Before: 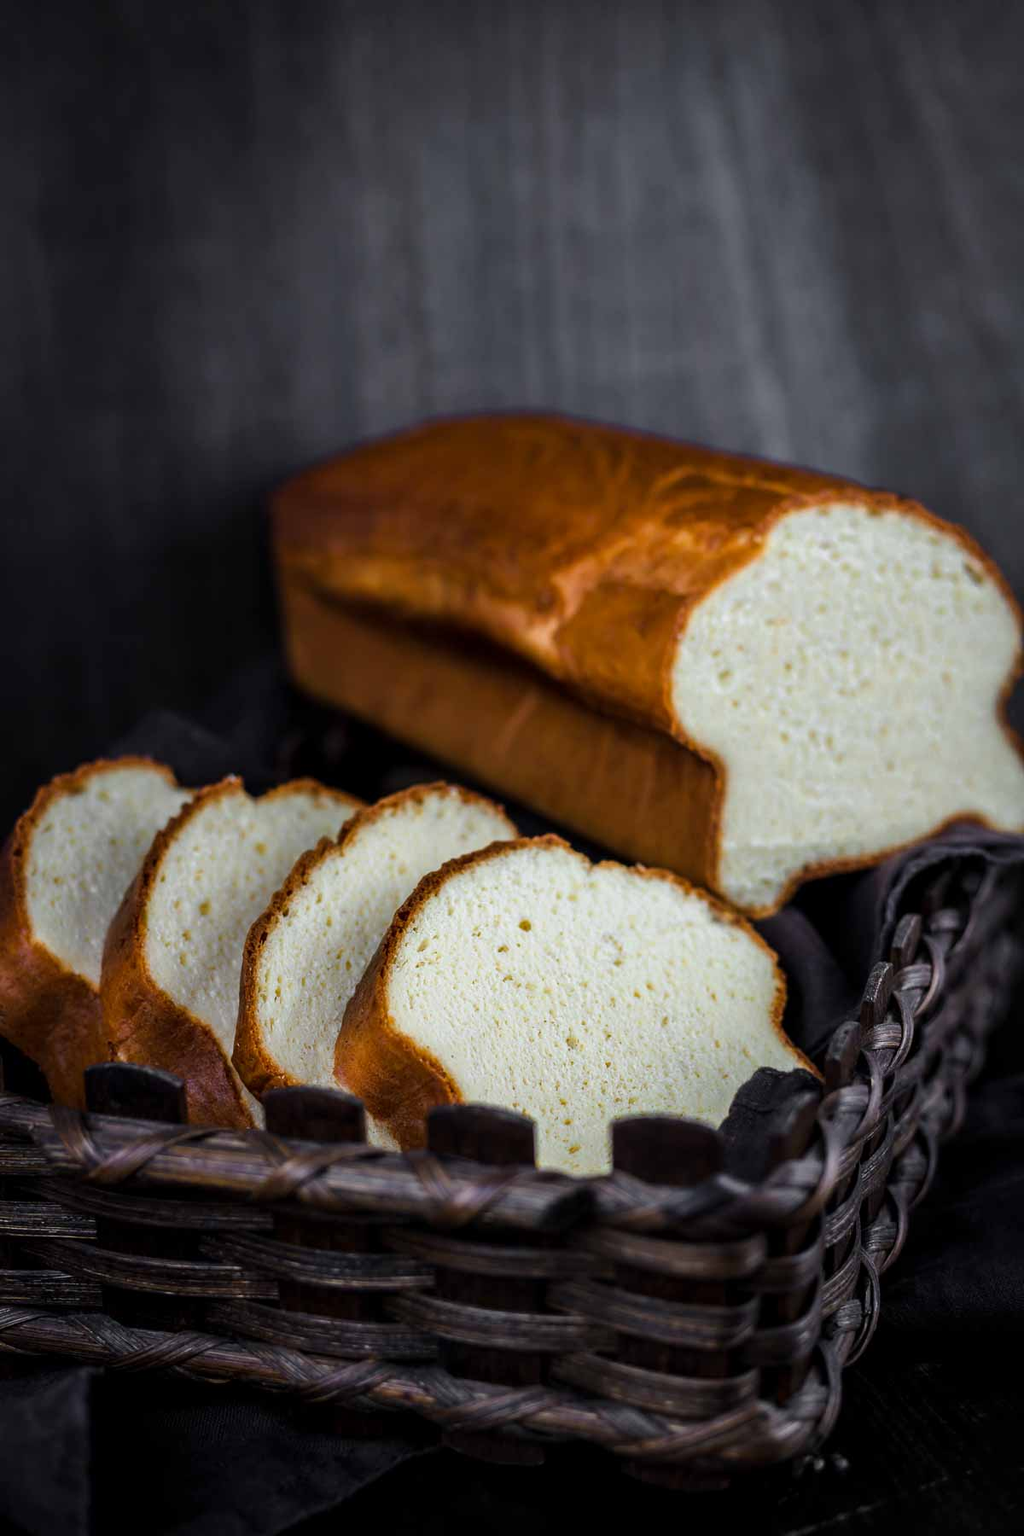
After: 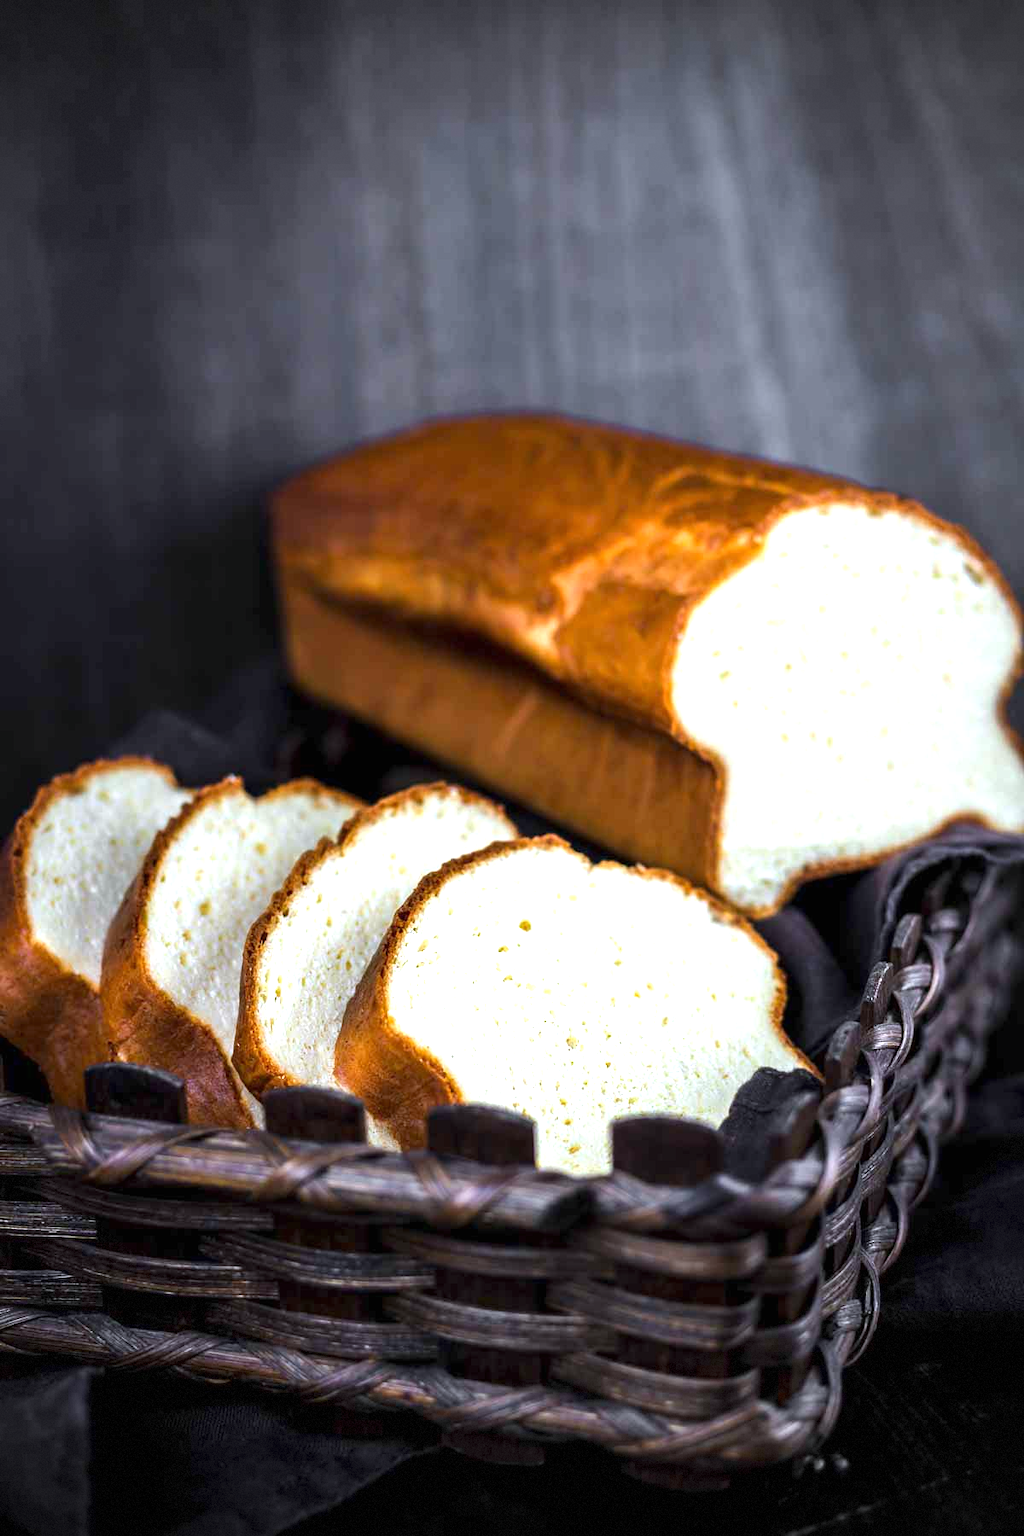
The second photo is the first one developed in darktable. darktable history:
exposure: black level correction 0, exposure 1.2 EV, compensate exposure bias true, compensate highlight preservation false
white balance: red 0.974, blue 1.044
vignetting: dithering 8-bit output, unbound false
